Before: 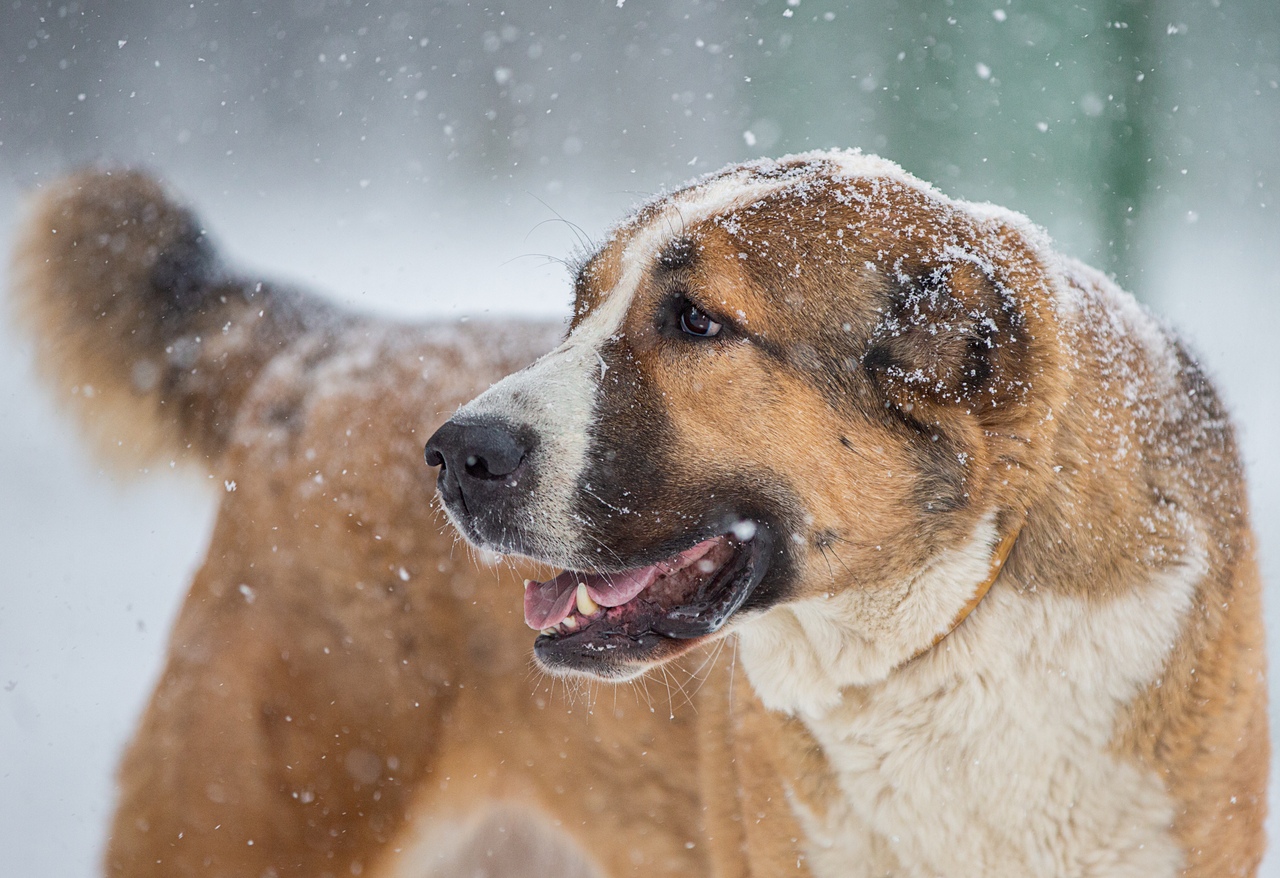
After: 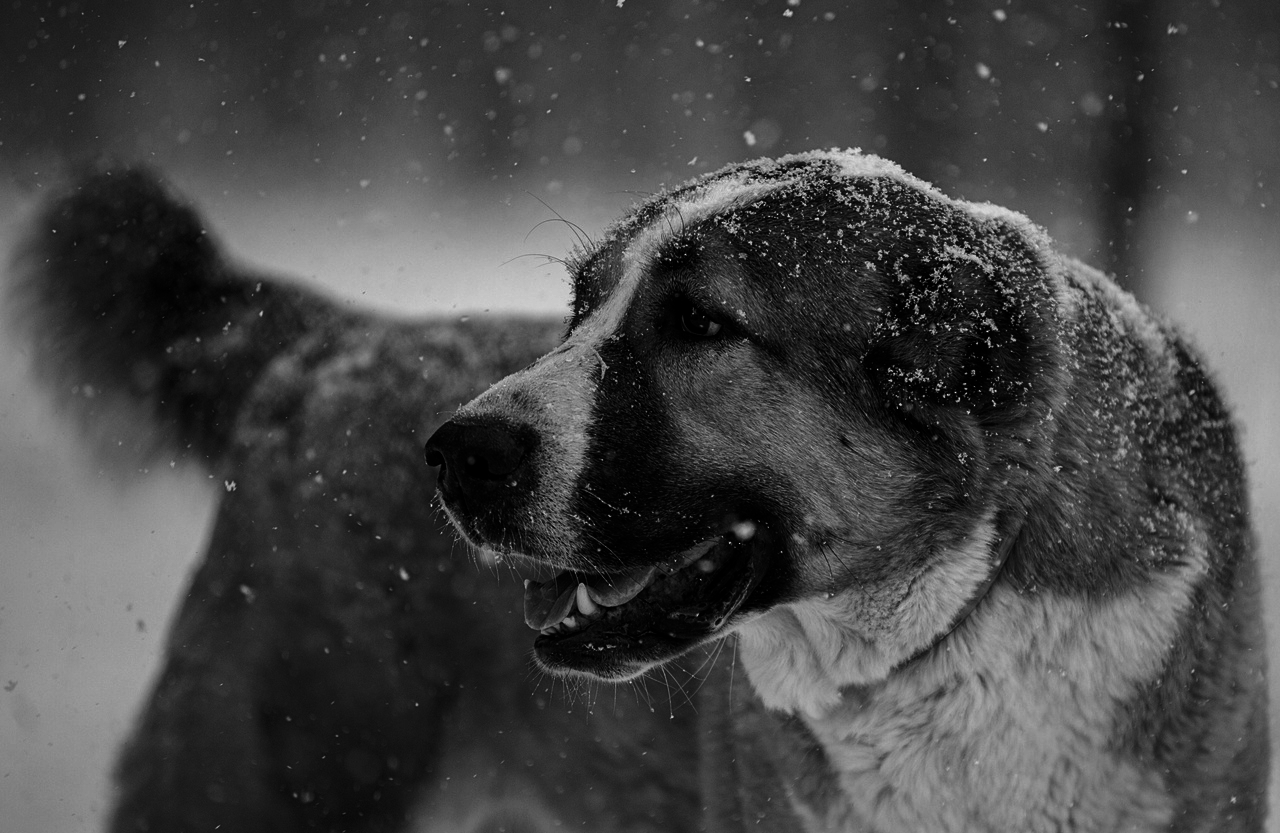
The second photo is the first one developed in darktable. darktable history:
crop and rotate: top 0%, bottom 5.097%
contrast brightness saturation: contrast 0.02, brightness -1, saturation -1
white balance: emerald 1
